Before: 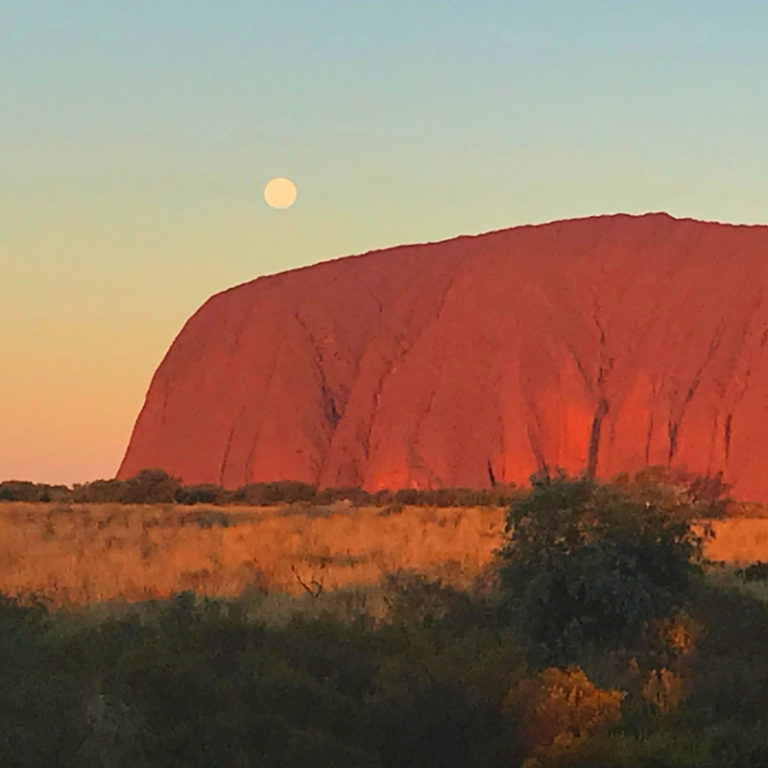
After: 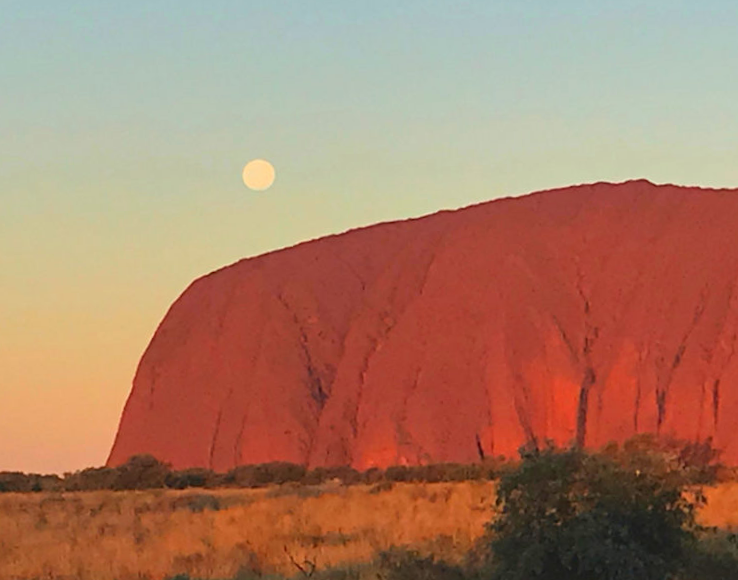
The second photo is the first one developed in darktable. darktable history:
rotate and perspective: rotation -2.12°, lens shift (vertical) 0.009, lens shift (horizontal) -0.008, automatic cropping original format, crop left 0.036, crop right 0.964, crop top 0.05, crop bottom 0.959
crop: bottom 19.644%
